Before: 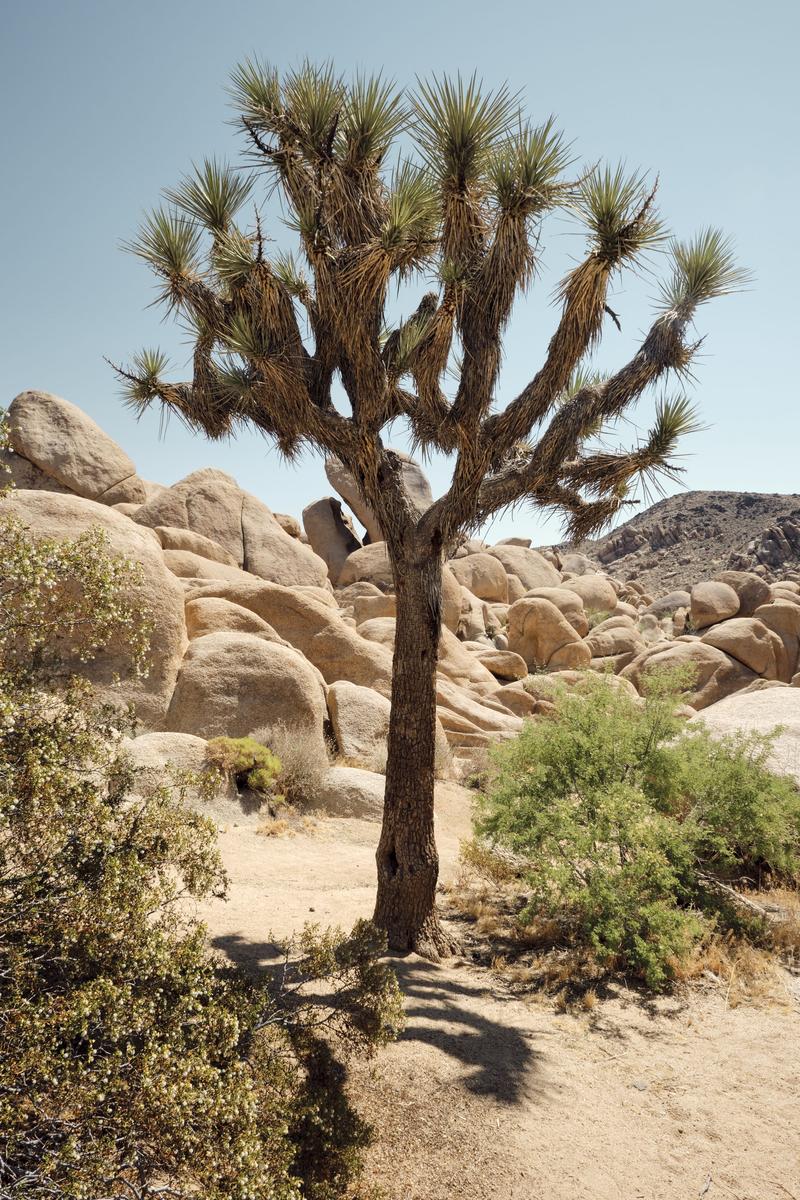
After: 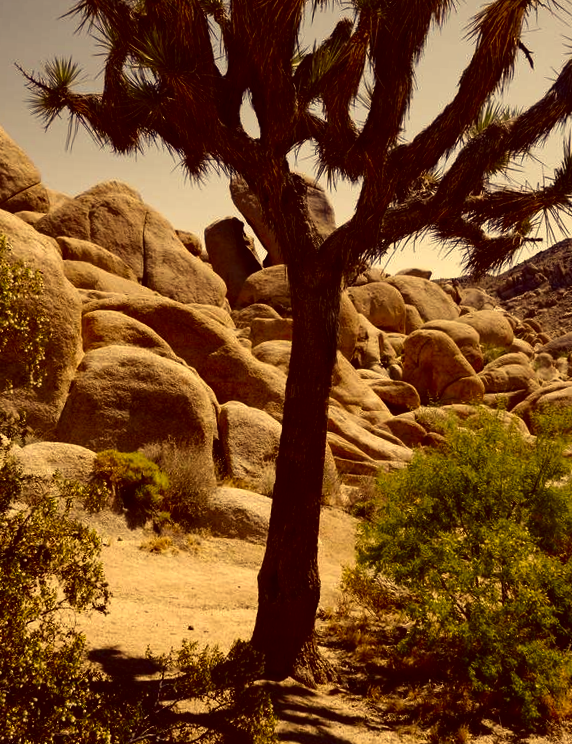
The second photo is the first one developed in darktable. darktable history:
contrast brightness saturation: contrast 0.09, brightness -0.59, saturation 0.17
crop and rotate: angle -3.37°, left 9.79%, top 20.73%, right 12.42%, bottom 11.82%
color correction: highlights a* 10.12, highlights b* 39.04, shadows a* 14.62, shadows b* 3.37
